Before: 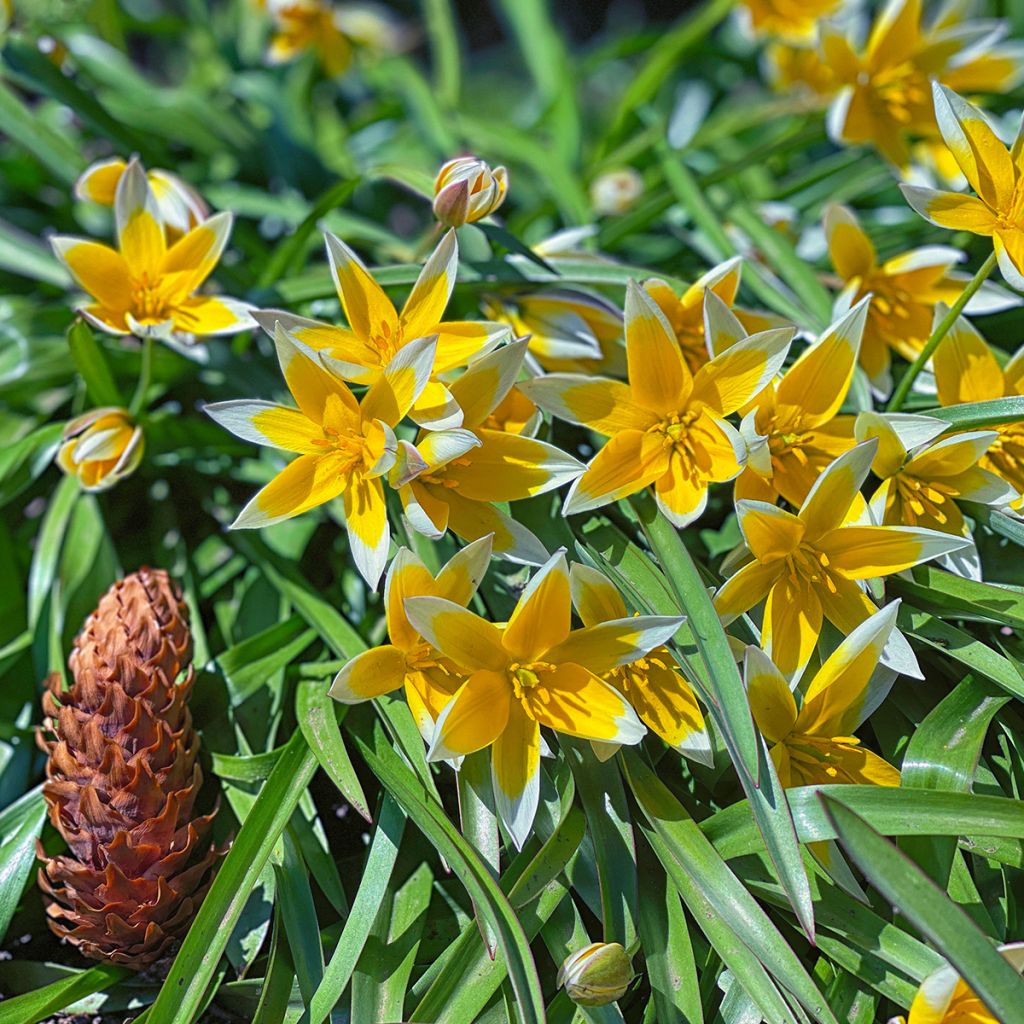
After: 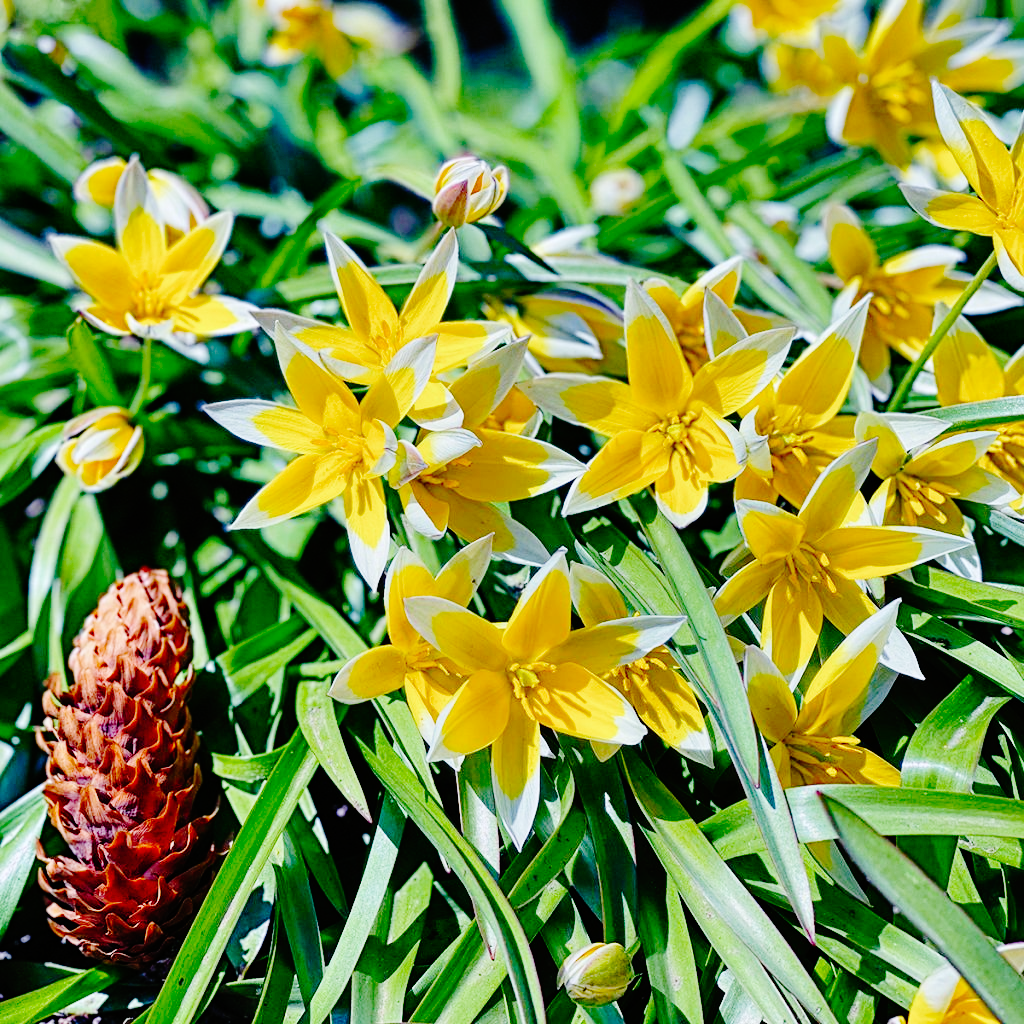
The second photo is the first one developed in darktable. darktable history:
white balance: red 1.009, blue 0.985
shadows and highlights: shadows 43.71, white point adjustment -1.46, soften with gaussian
color calibration: illuminant as shot in camera, x 0.358, y 0.373, temperature 4628.91 K
base curve: curves: ch0 [(0, 0) (0.036, 0.01) (0.123, 0.254) (0.258, 0.504) (0.507, 0.748) (1, 1)], preserve colors none
